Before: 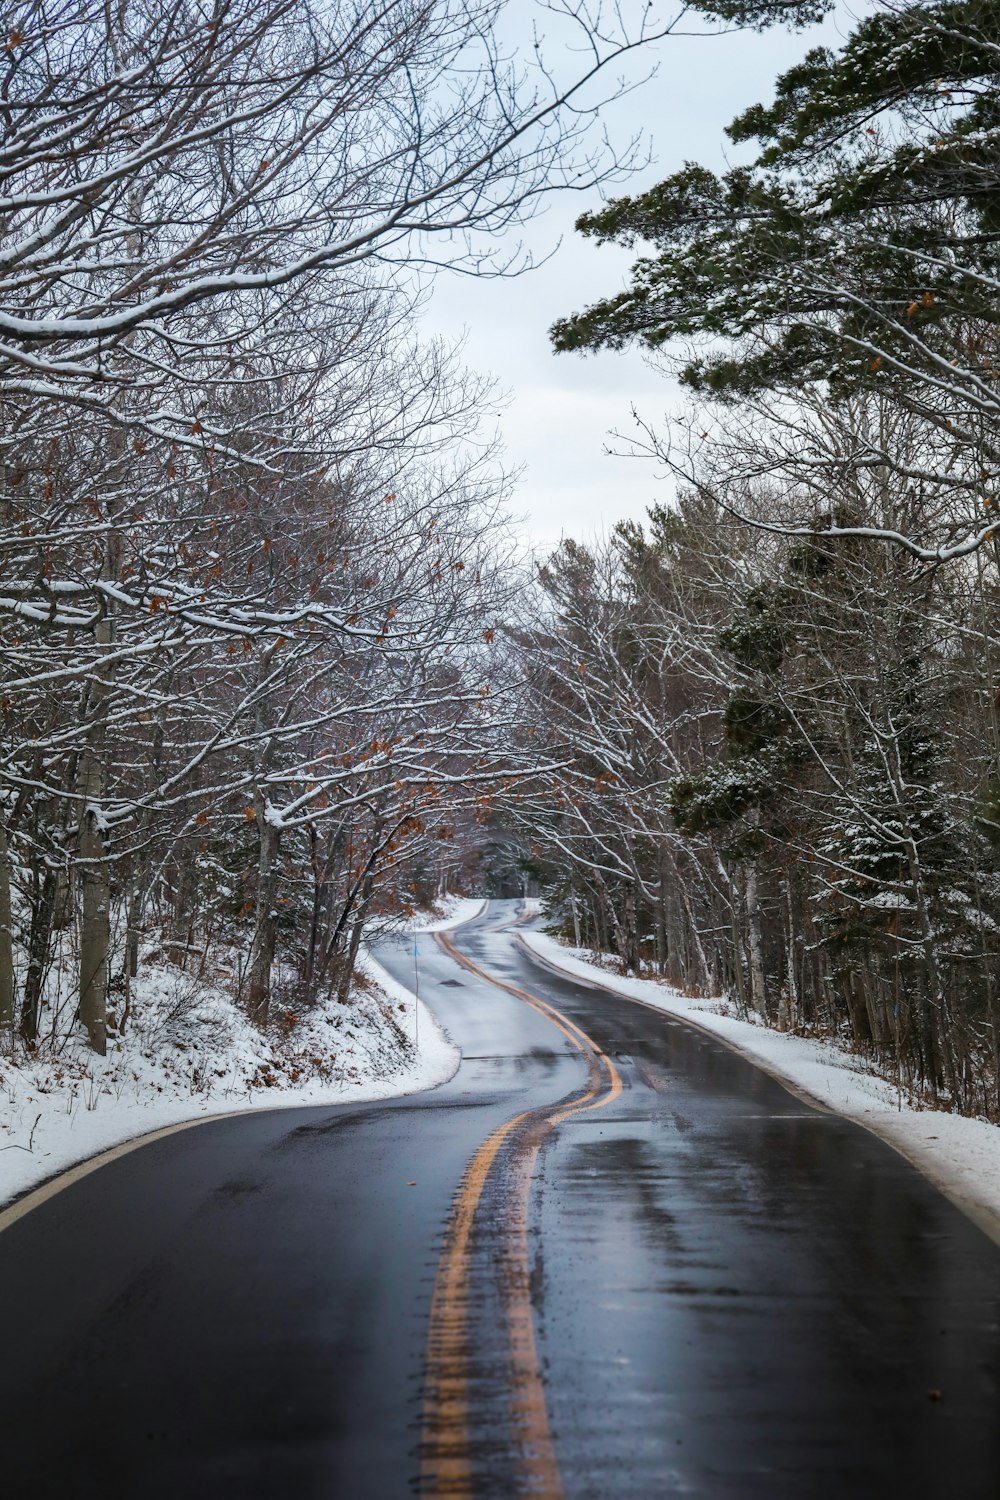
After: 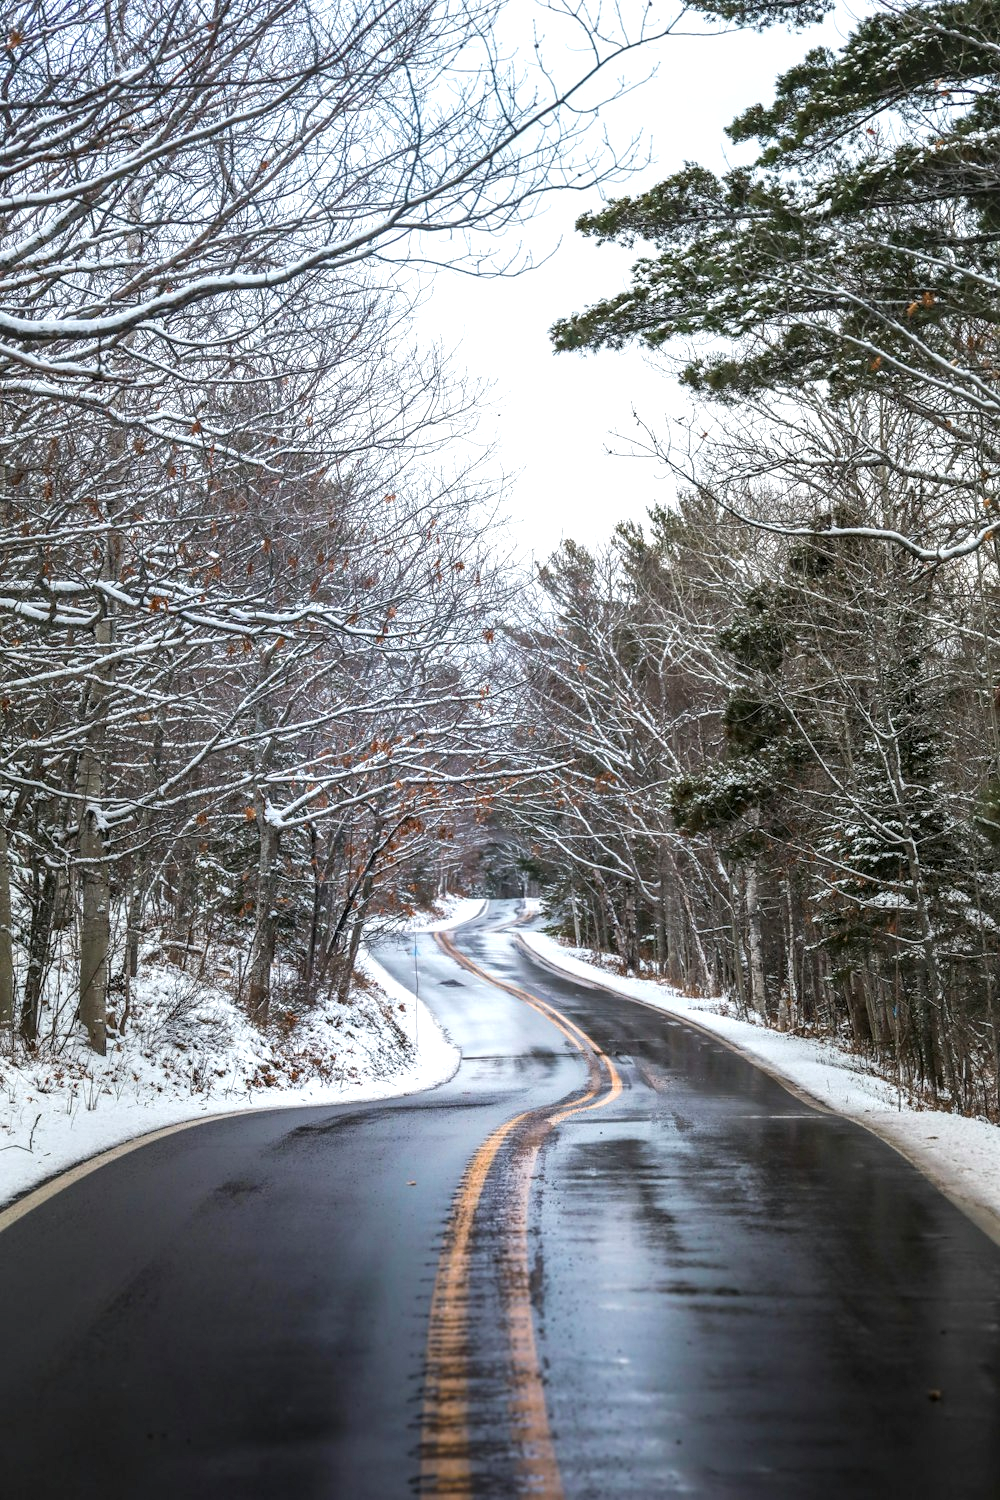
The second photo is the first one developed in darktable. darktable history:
exposure: exposure 0.636 EV, compensate highlight preservation false
local contrast: on, module defaults
contrast brightness saturation: saturation -0.05
